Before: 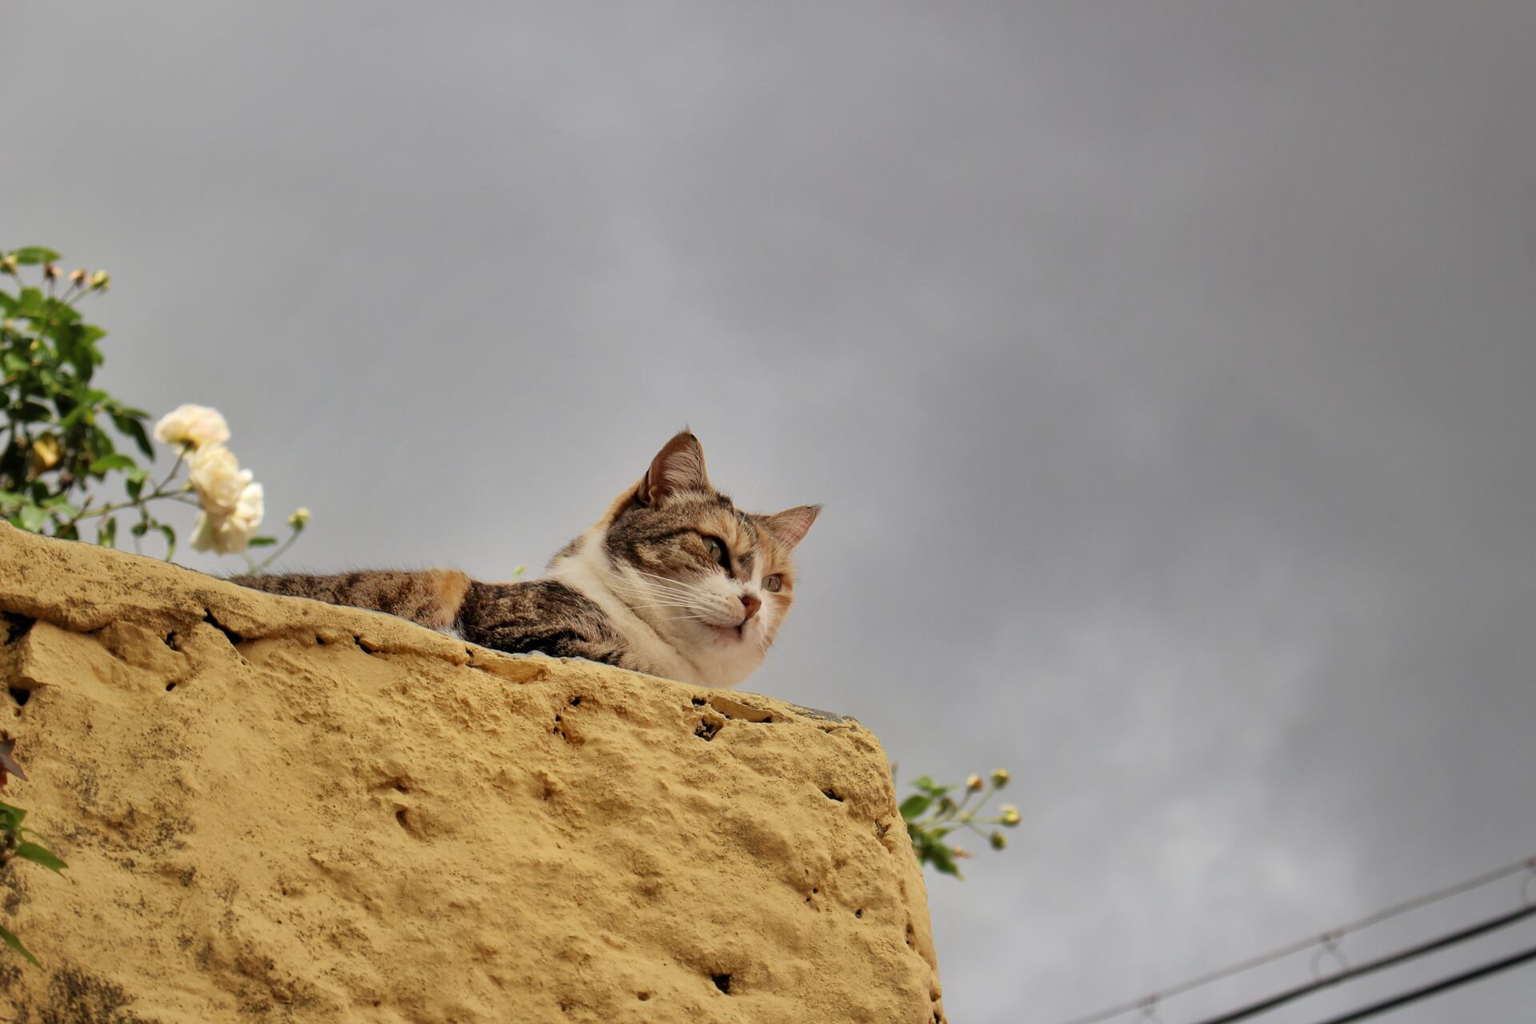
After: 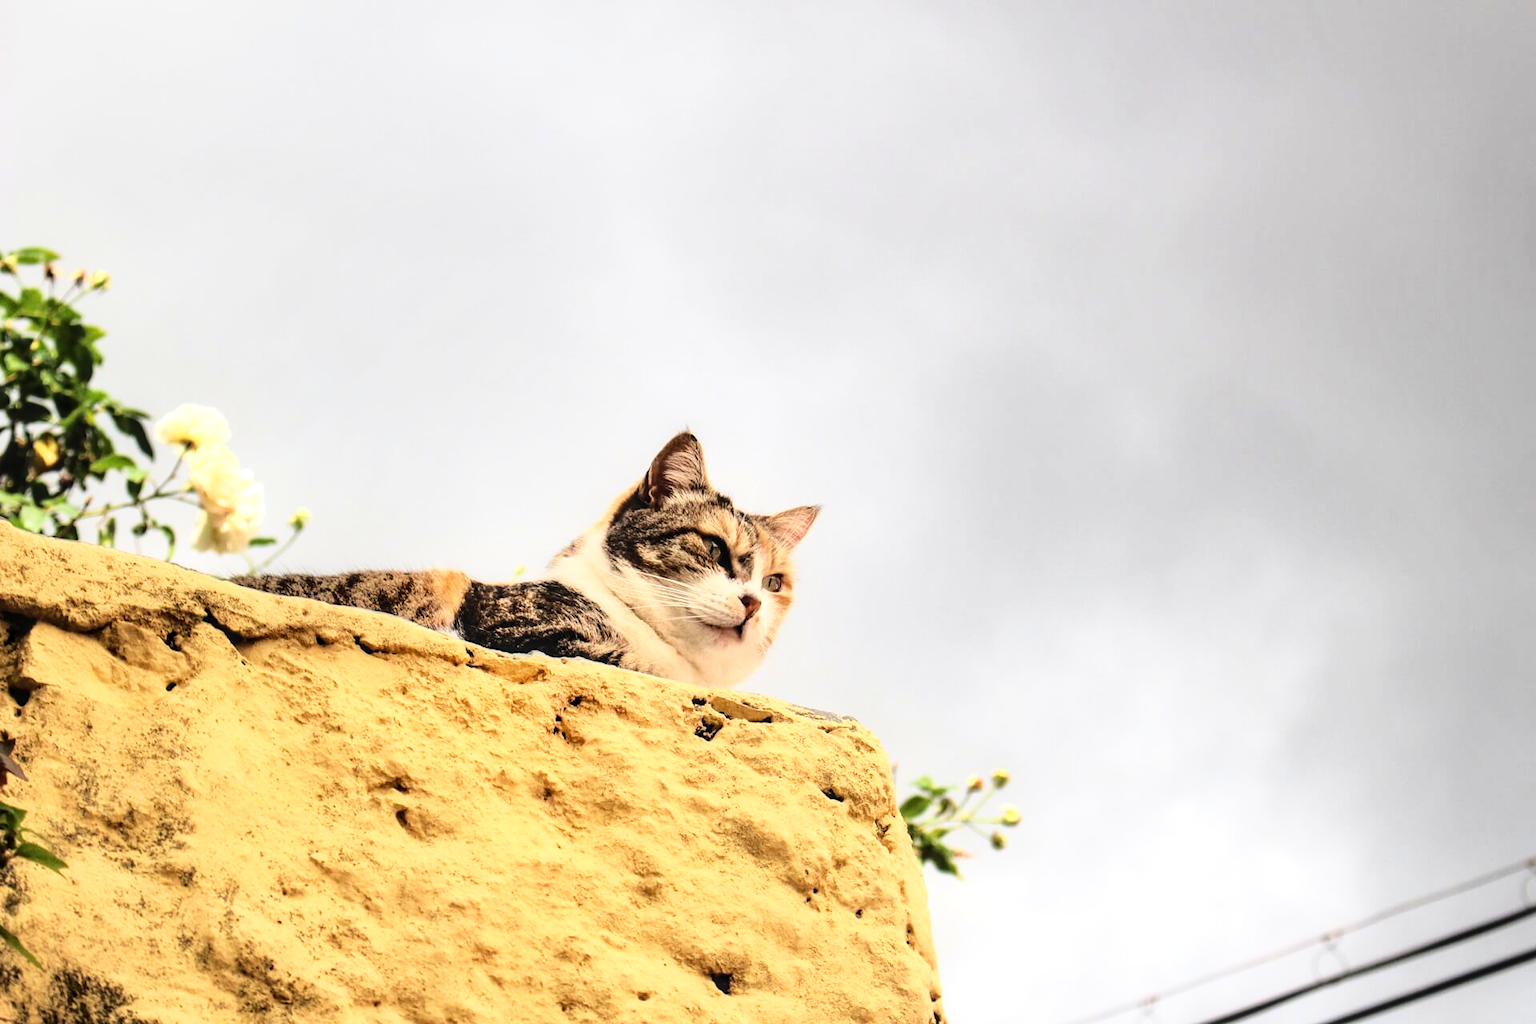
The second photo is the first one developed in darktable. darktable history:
base curve: curves: ch0 [(0, 0) (0.028, 0.03) (0.121, 0.232) (0.46, 0.748) (0.859, 0.968) (1, 1)]
local contrast: on, module defaults
tone equalizer: -8 EV -1.05 EV, -7 EV -1.04 EV, -6 EV -0.846 EV, -5 EV -0.583 EV, -3 EV 0.544 EV, -2 EV 0.874 EV, -1 EV 1.01 EV, +0 EV 1.06 EV, smoothing diameter 2.1%, edges refinement/feathering 20.51, mask exposure compensation -1.57 EV, filter diffusion 5
